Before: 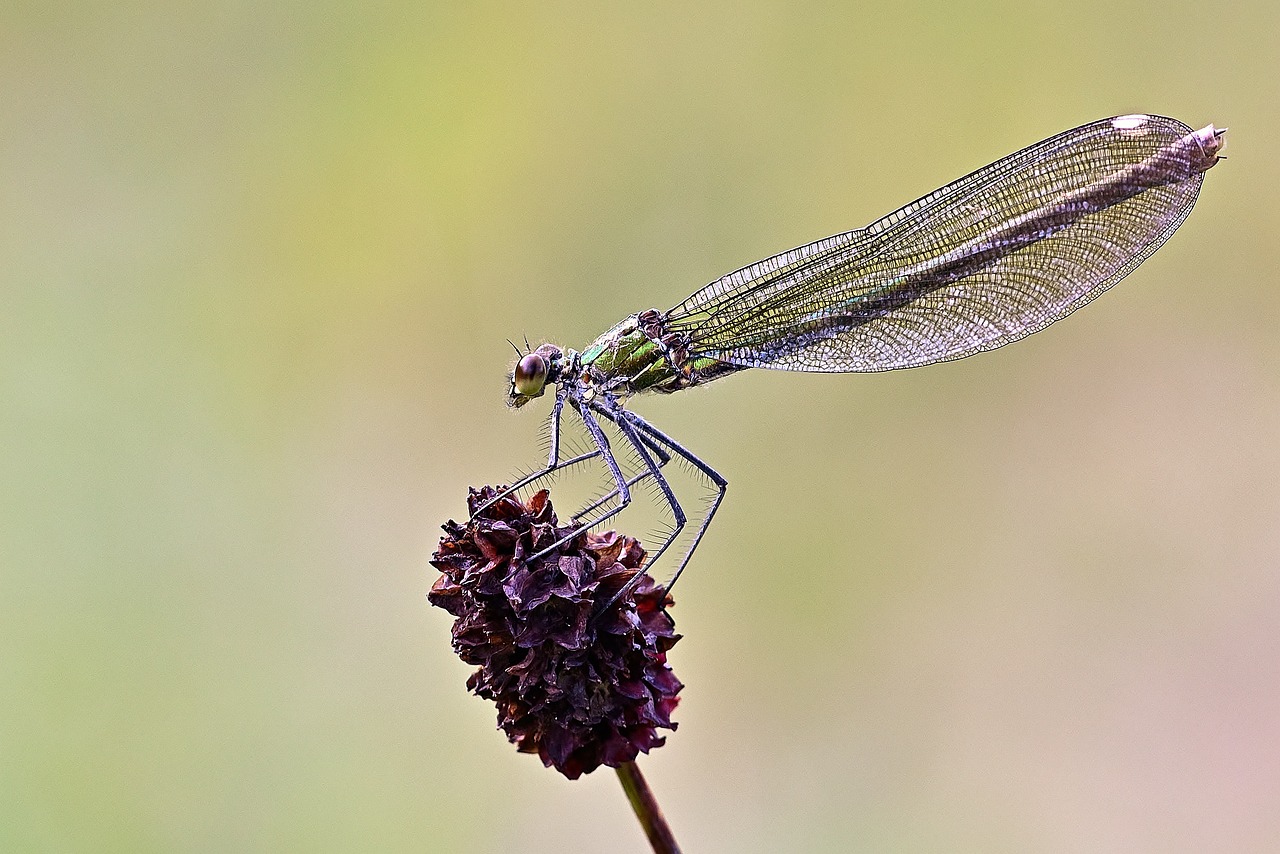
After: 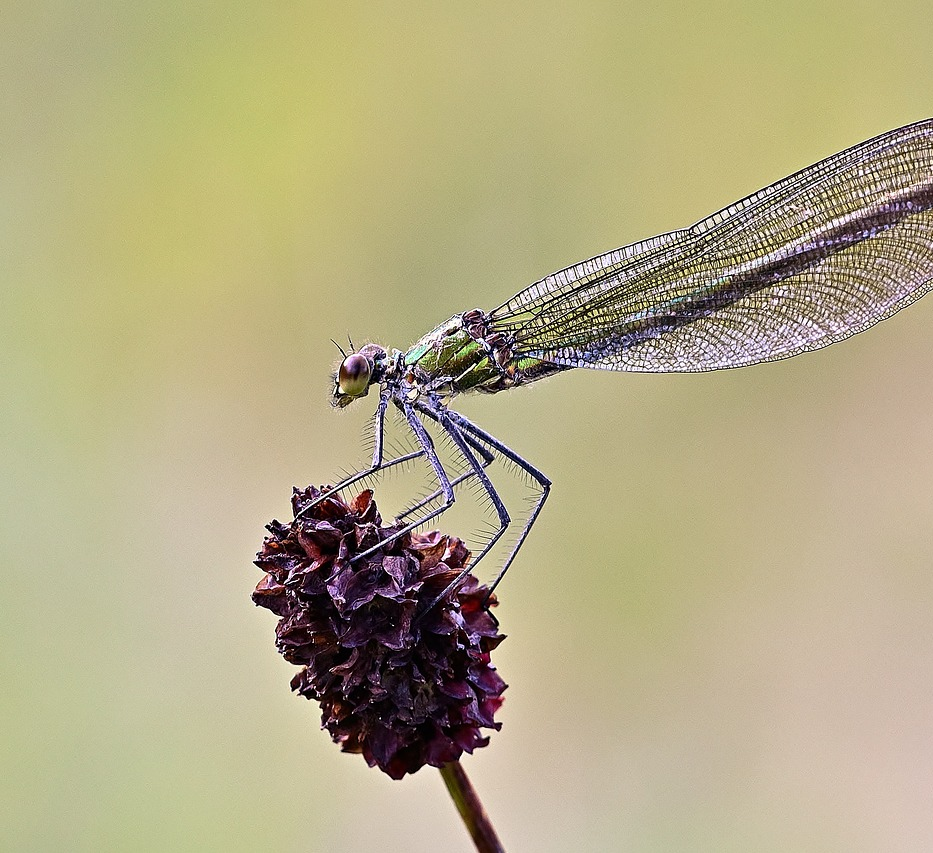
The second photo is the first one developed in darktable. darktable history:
crop: left 13.793%, top 0%, right 13.255%
